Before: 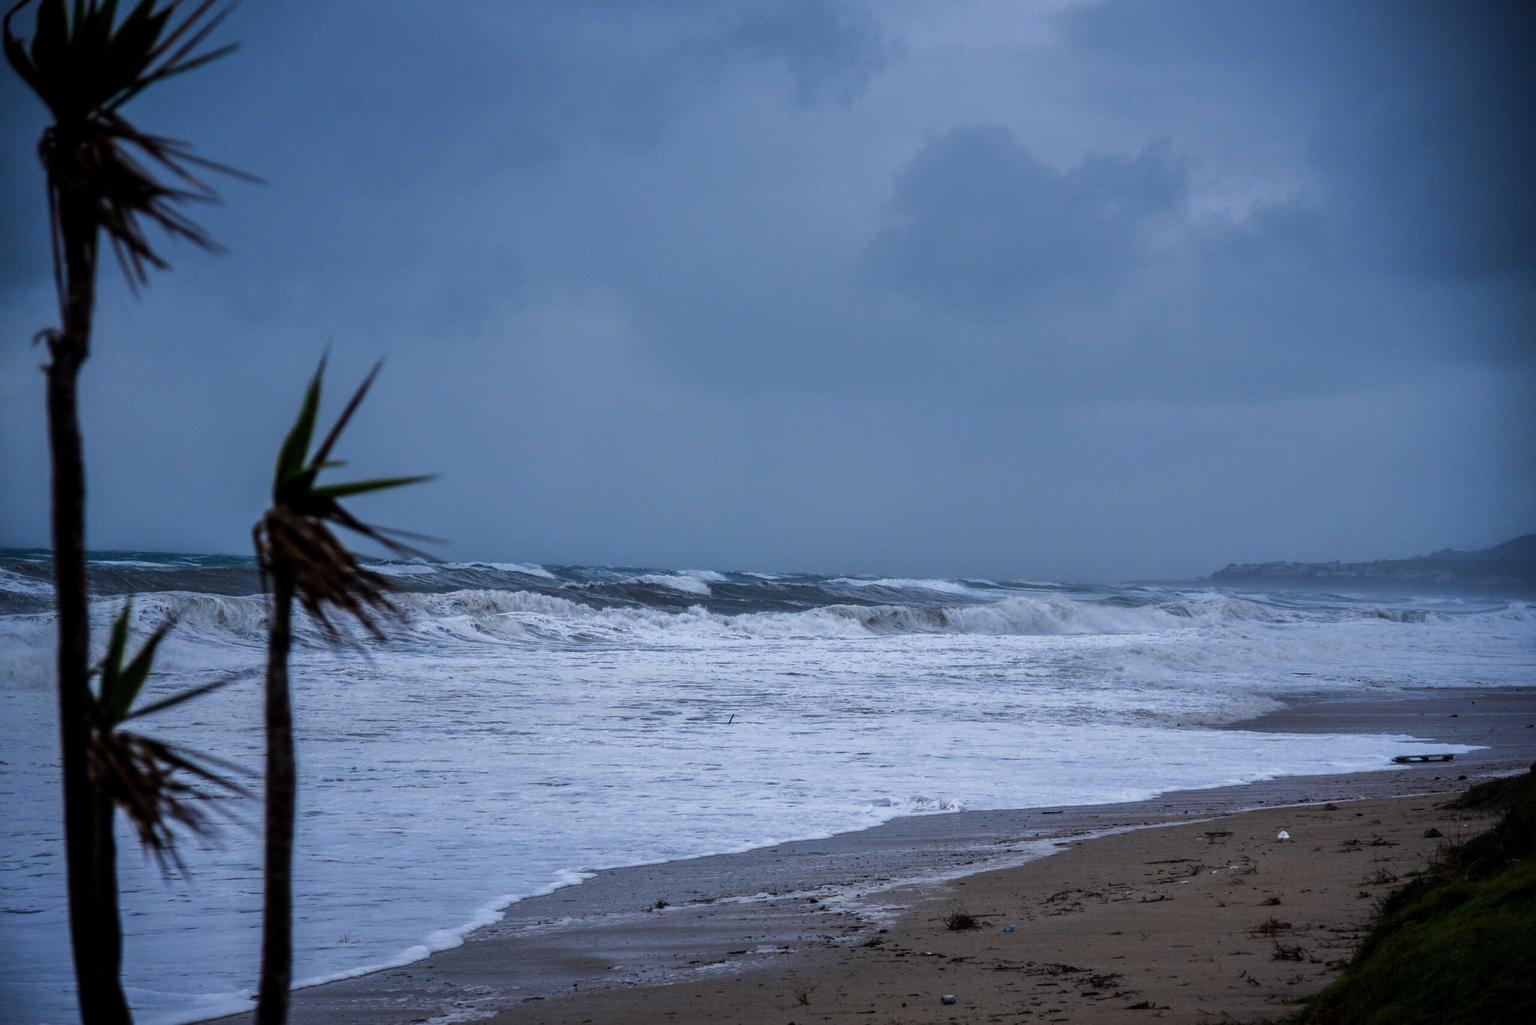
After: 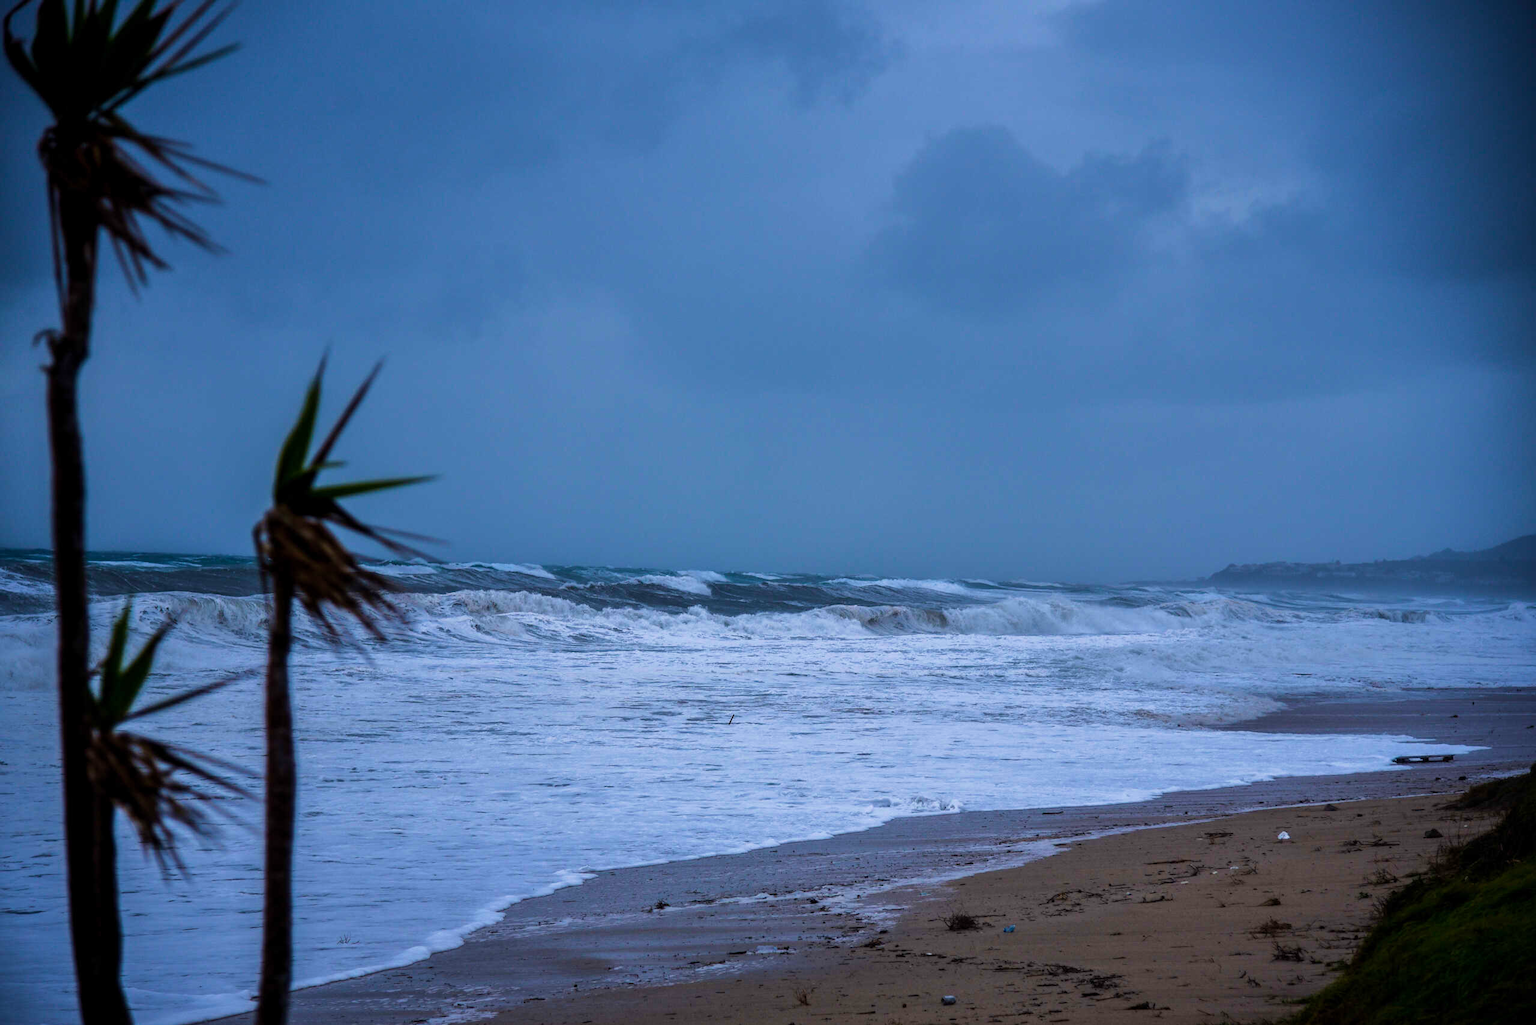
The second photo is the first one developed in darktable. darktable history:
velvia: strength 36.81%
sharpen: radius 2.895, amount 0.865, threshold 47.378
color balance rgb: perceptual saturation grading › global saturation 25.047%
